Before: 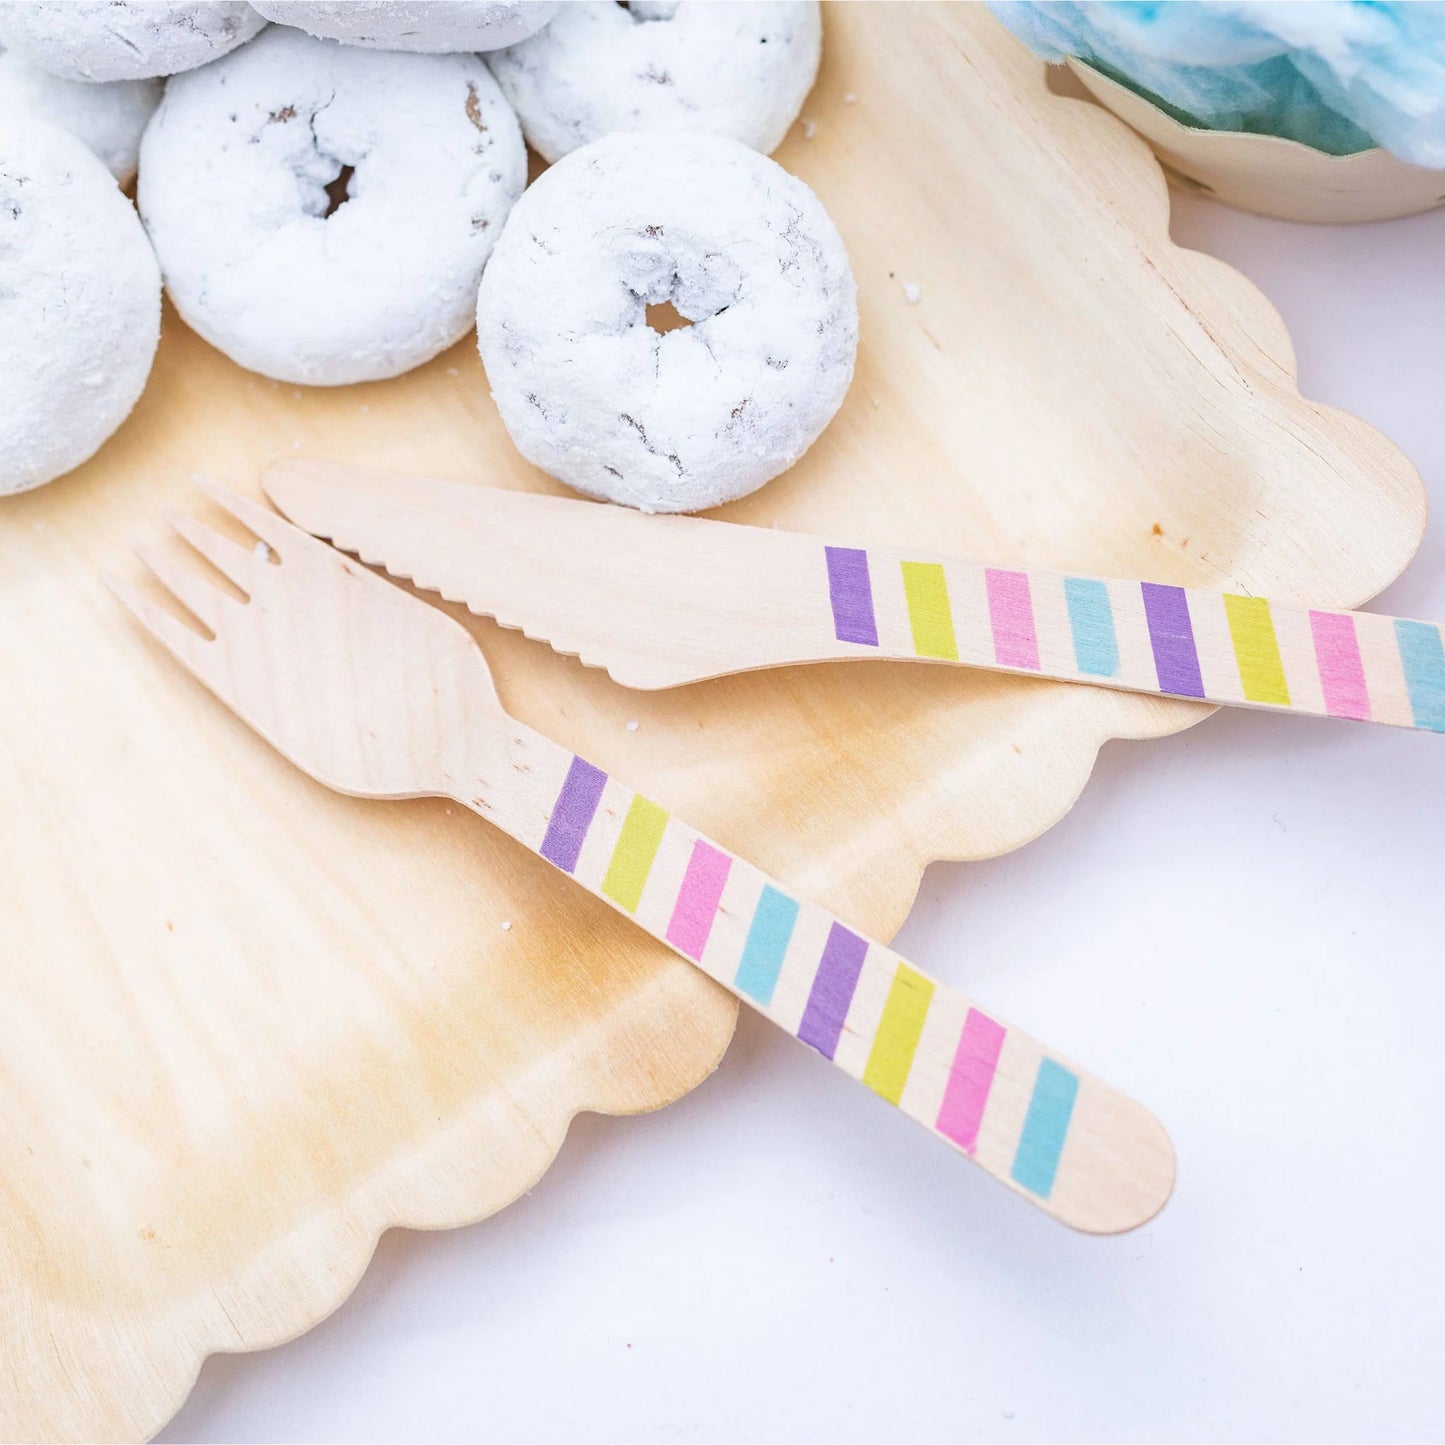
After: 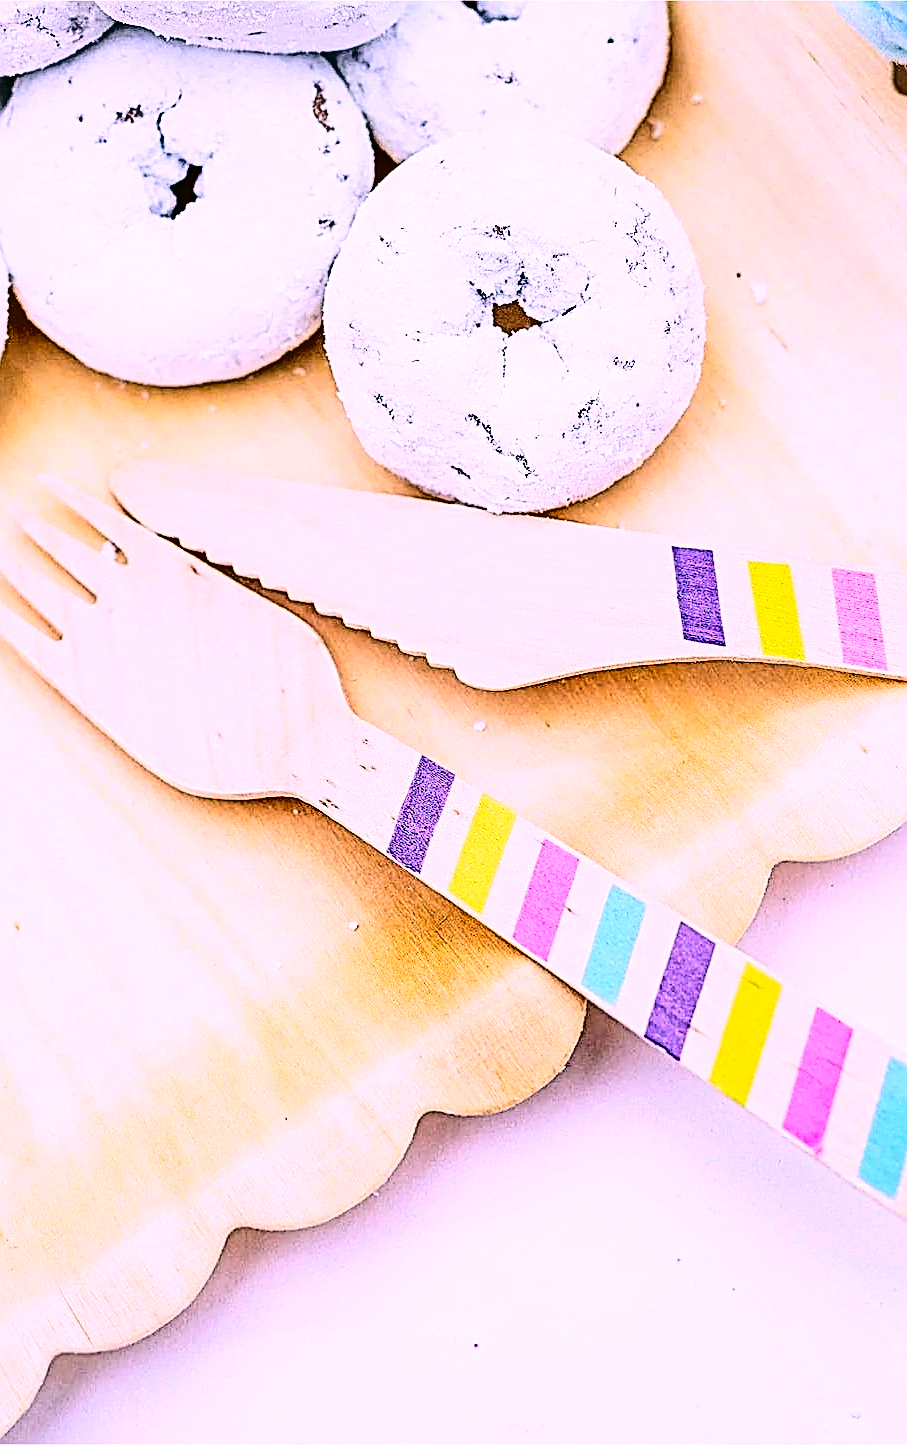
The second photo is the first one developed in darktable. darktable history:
white balance: red 1.066, blue 1.119
crop: left 10.644%, right 26.528%
contrast brightness saturation: contrast 0.4, brightness 0.05, saturation 0.25
sharpen: amount 1
color correction: highlights a* -0.482, highlights b* 9.48, shadows a* -9.48, shadows b* 0.803
contrast equalizer: y [[0.5, 0.5, 0.5, 0.539, 0.64, 0.611], [0.5 ×6], [0.5 ×6], [0 ×6], [0 ×6]]
shadows and highlights: radius 264.75, soften with gaussian
